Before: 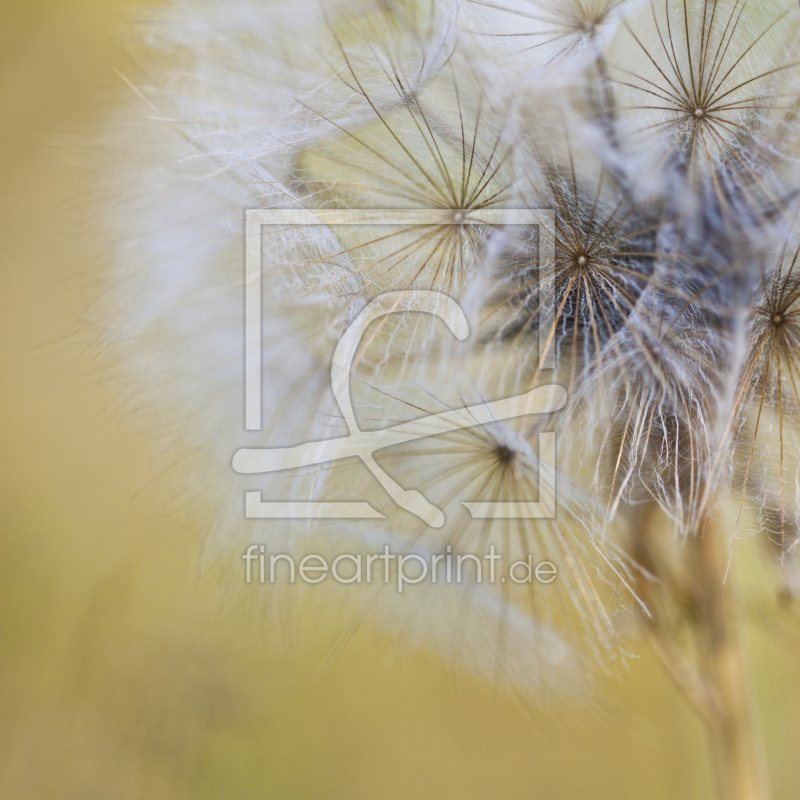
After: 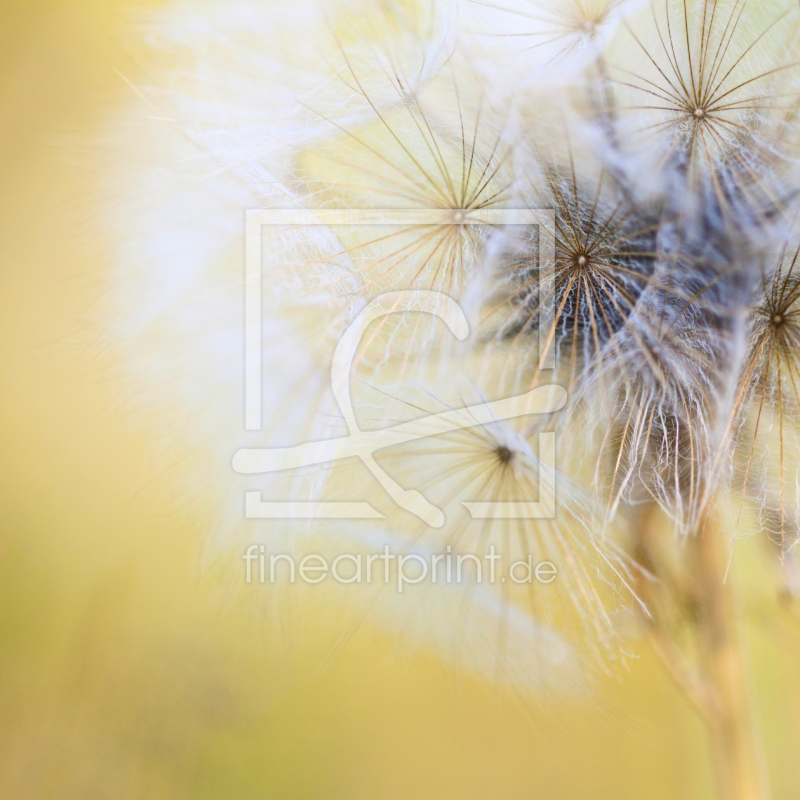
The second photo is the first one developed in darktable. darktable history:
shadows and highlights: shadows -54.83, highlights 84.39, soften with gaussian
contrast brightness saturation: contrast 0.091, saturation 0.273
